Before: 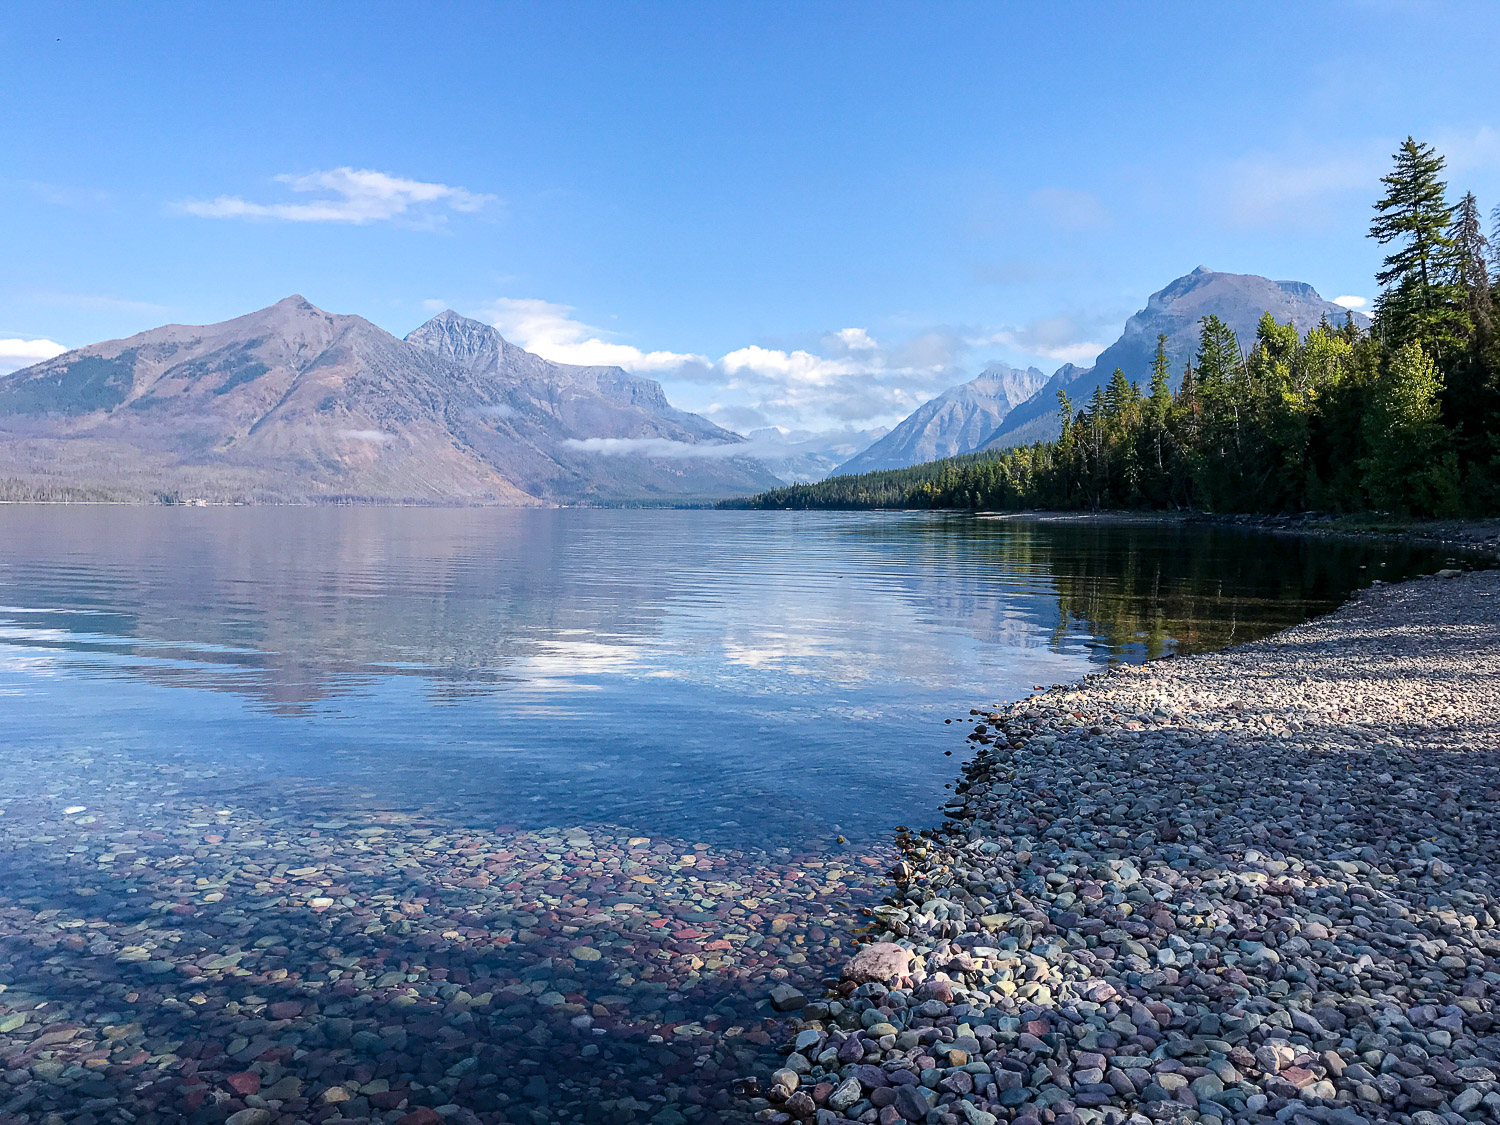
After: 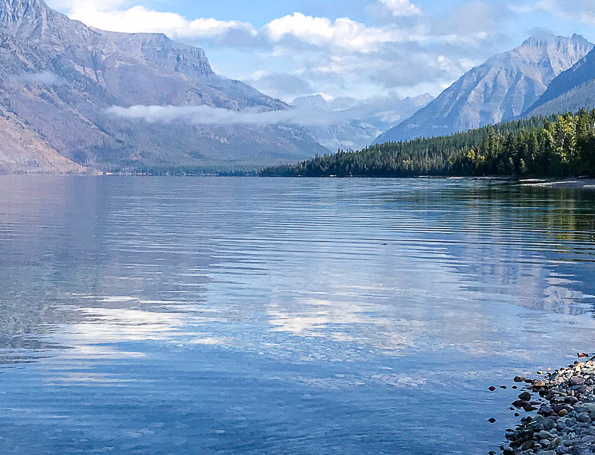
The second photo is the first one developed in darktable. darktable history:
crop: left 30.438%, top 29.658%, right 29.837%, bottom 29.84%
